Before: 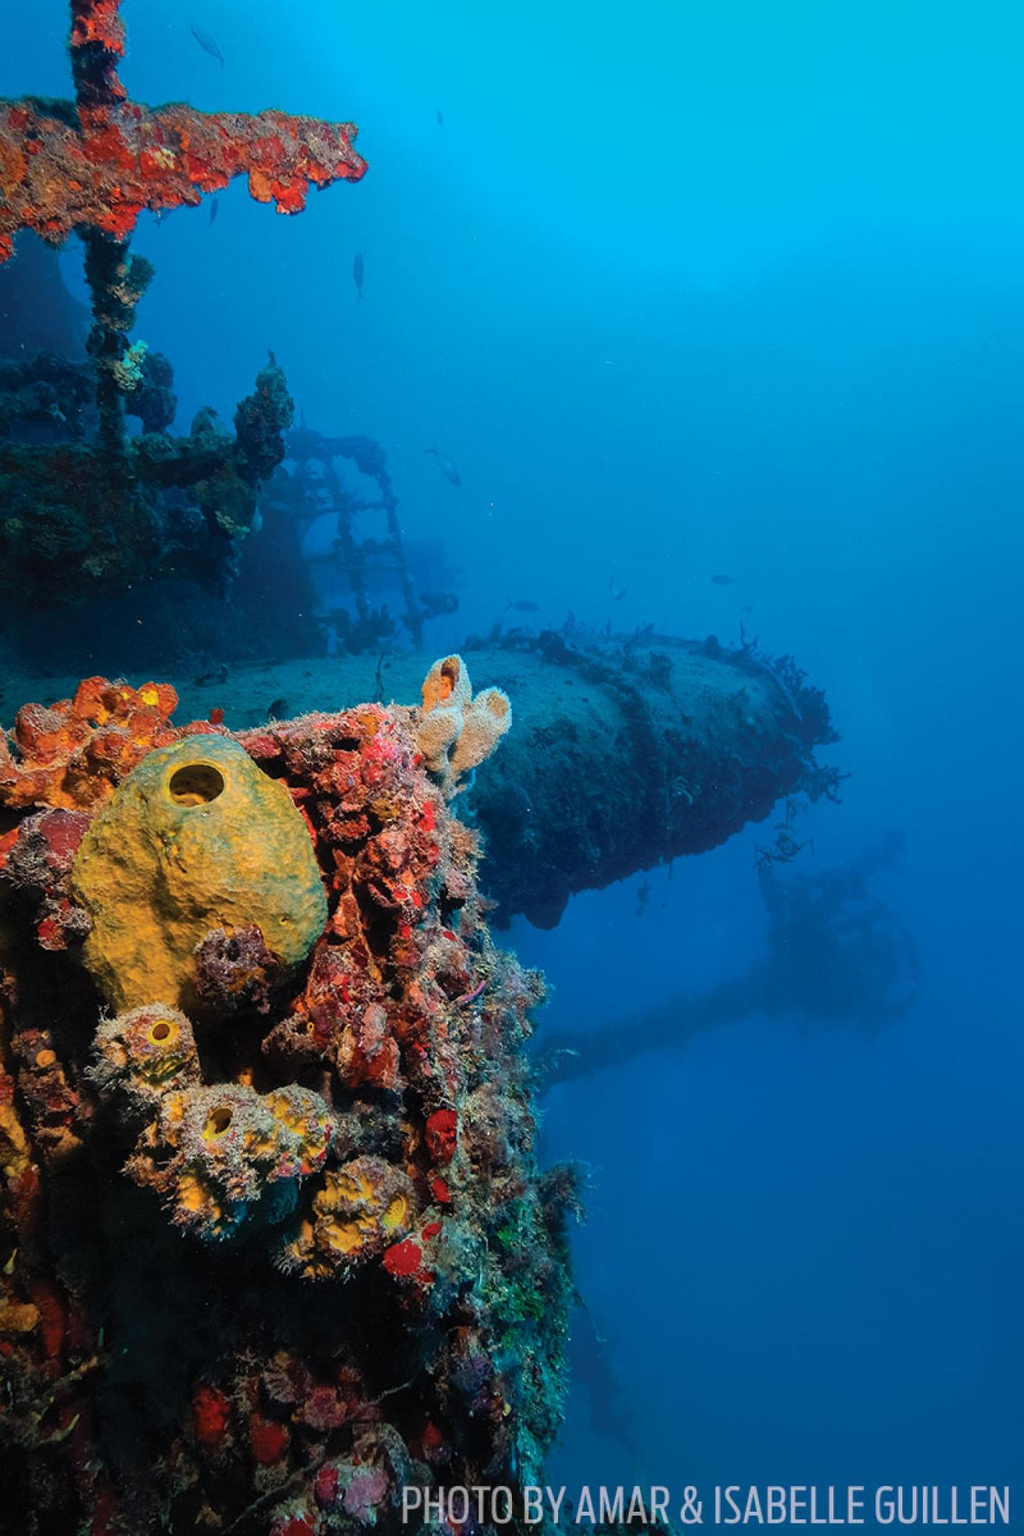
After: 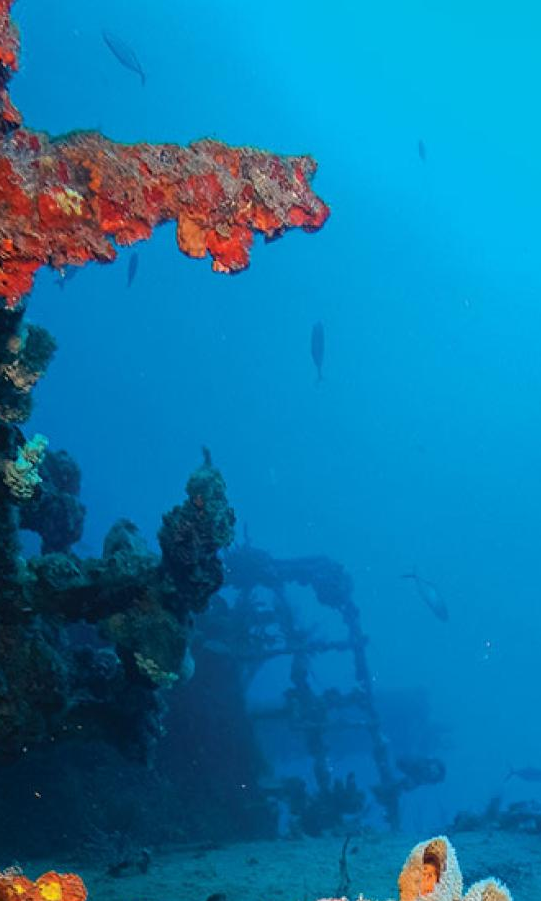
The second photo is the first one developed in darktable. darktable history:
tone equalizer: edges refinement/feathering 500, mask exposure compensation -1.57 EV, preserve details no
crop and rotate: left 10.829%, top 0.09%, right 47.808%, bottom 54.017%
